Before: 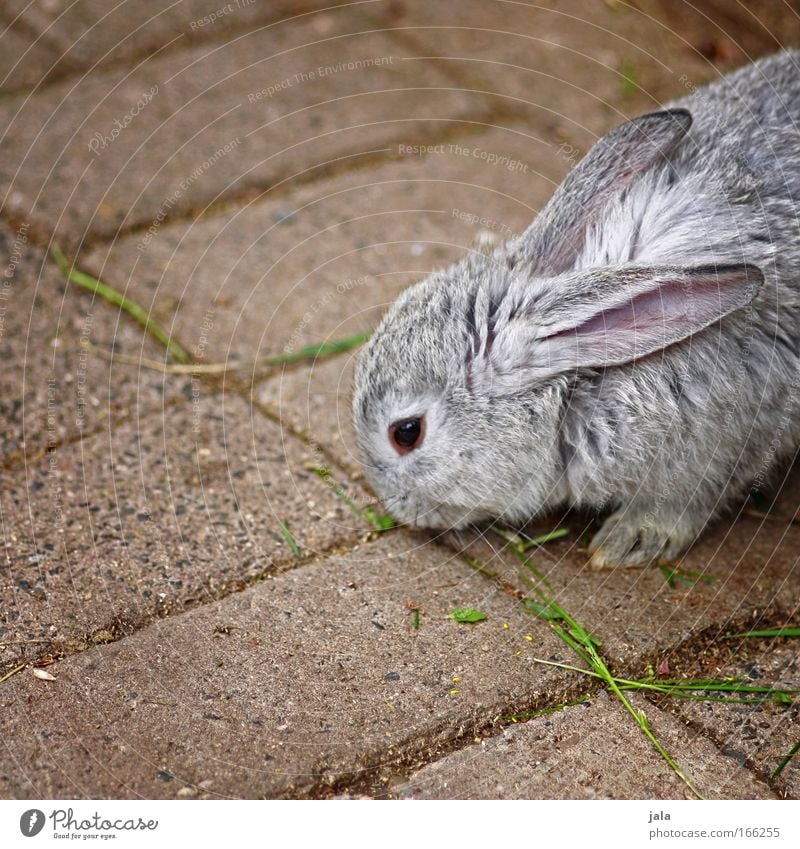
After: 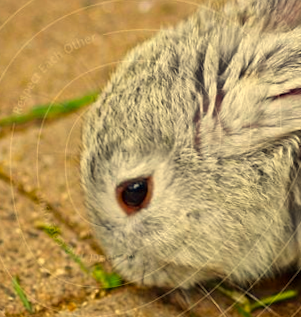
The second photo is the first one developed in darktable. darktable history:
color balance rgb: perceptual saturation grading › global saturation 30%, global vibrance 20%
white balance: red 1.08, blue 0.791
tone equalizer: on, module defaults
rotate and perspective: rotation 0.062°, lens shift (vertical) 0.115, lens shift (horizontal) -0.133, crop left 0.047, crop right 0.94, crop top 0.061, crop bottom 0.94
crop: left 30%, top 30%, right 30%, bottom 30%
